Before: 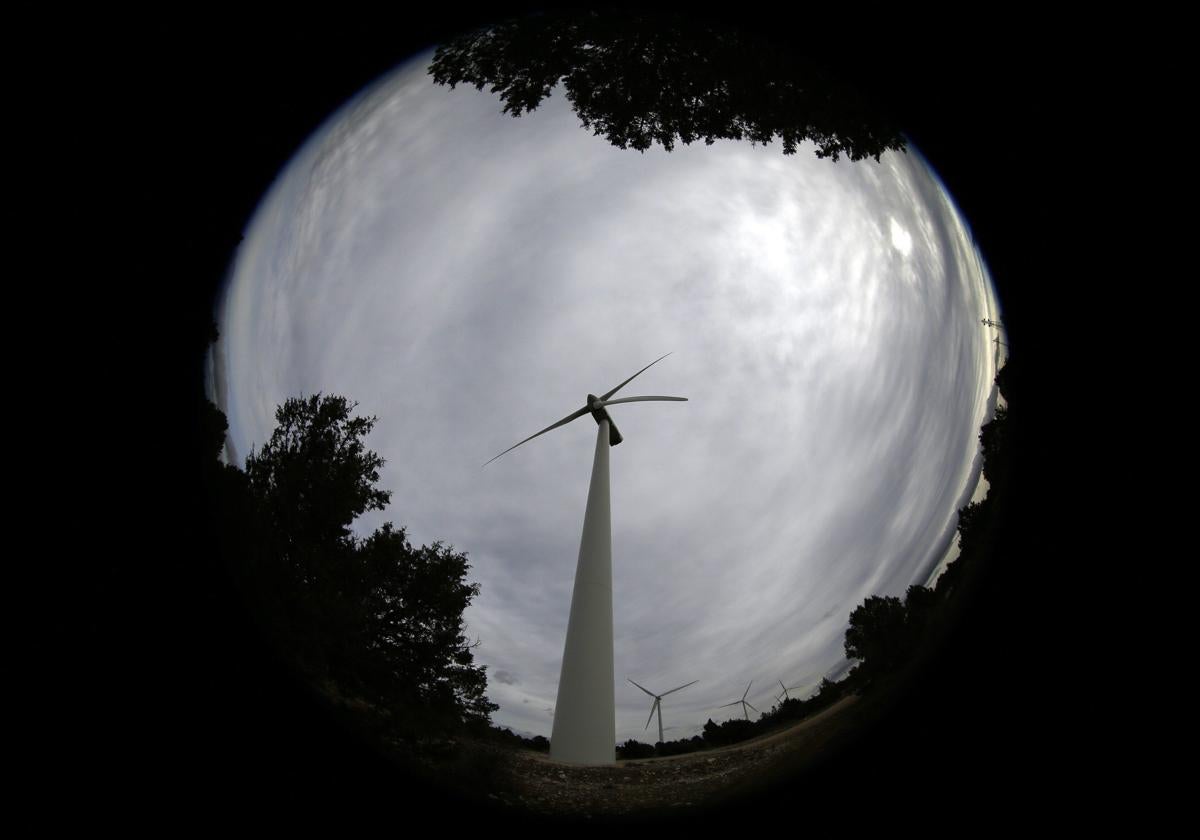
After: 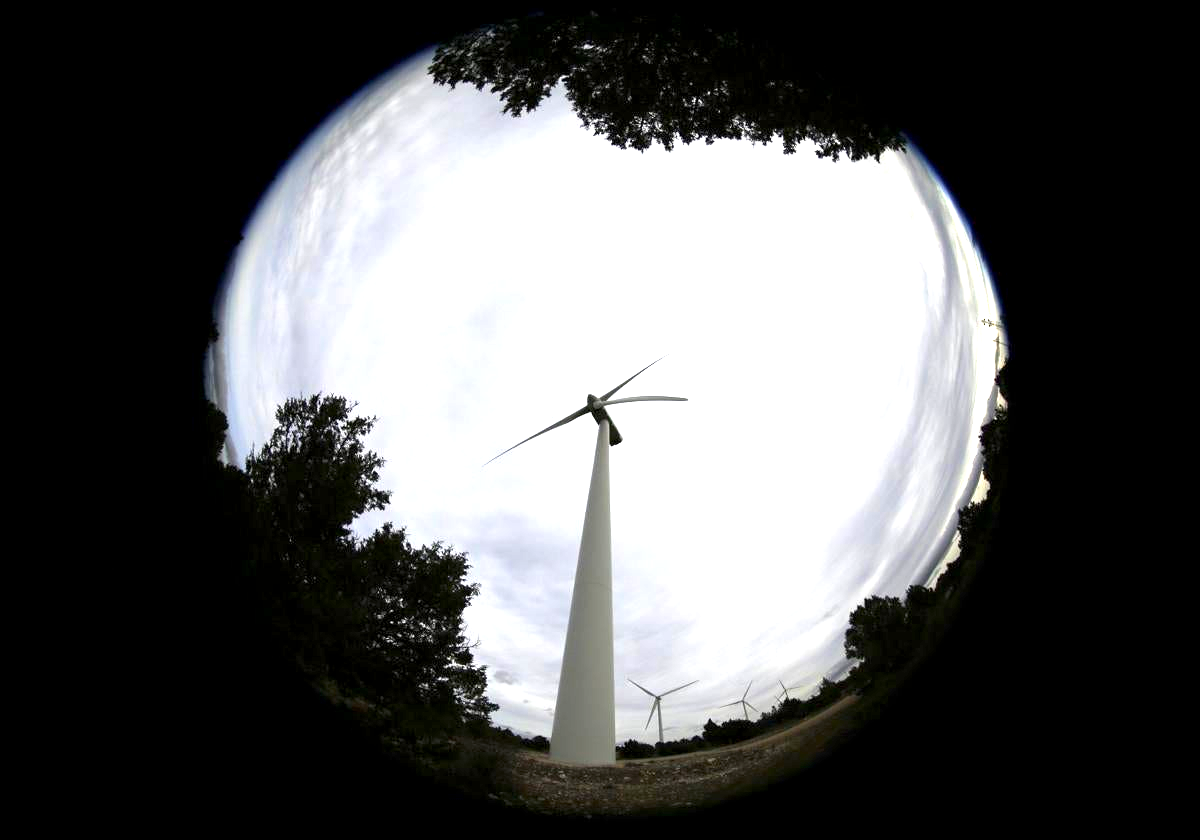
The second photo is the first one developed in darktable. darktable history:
exposure: black level correction 0.001, exposure 1.652 EV, compensate exposure bias true, compensate highlight preservation false
